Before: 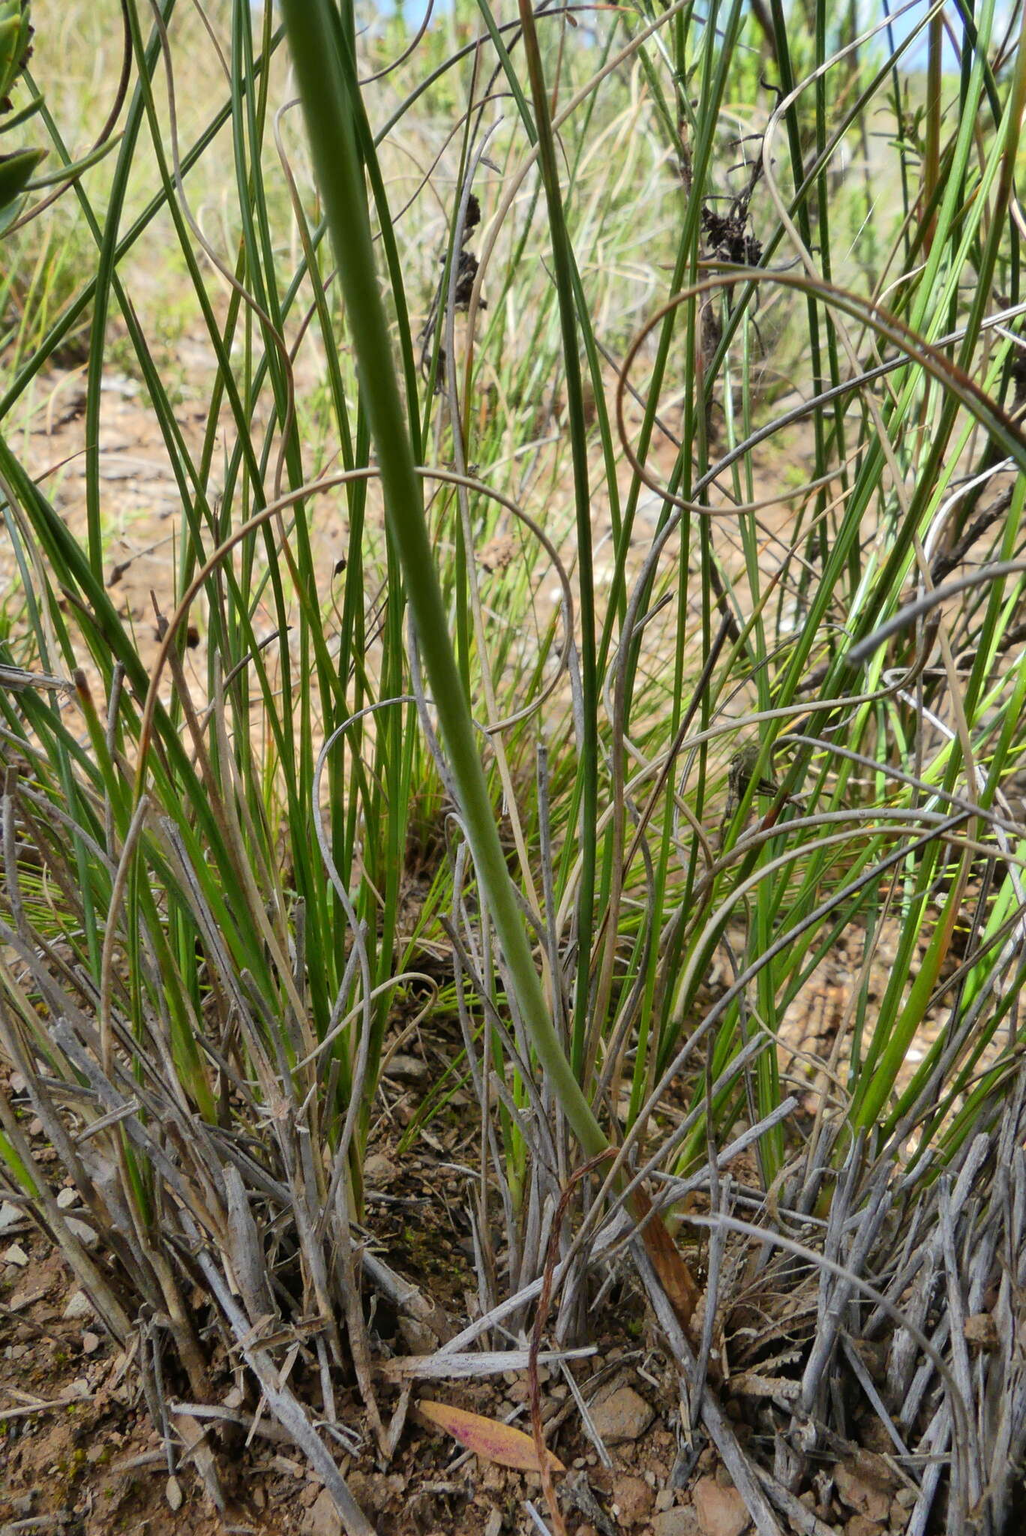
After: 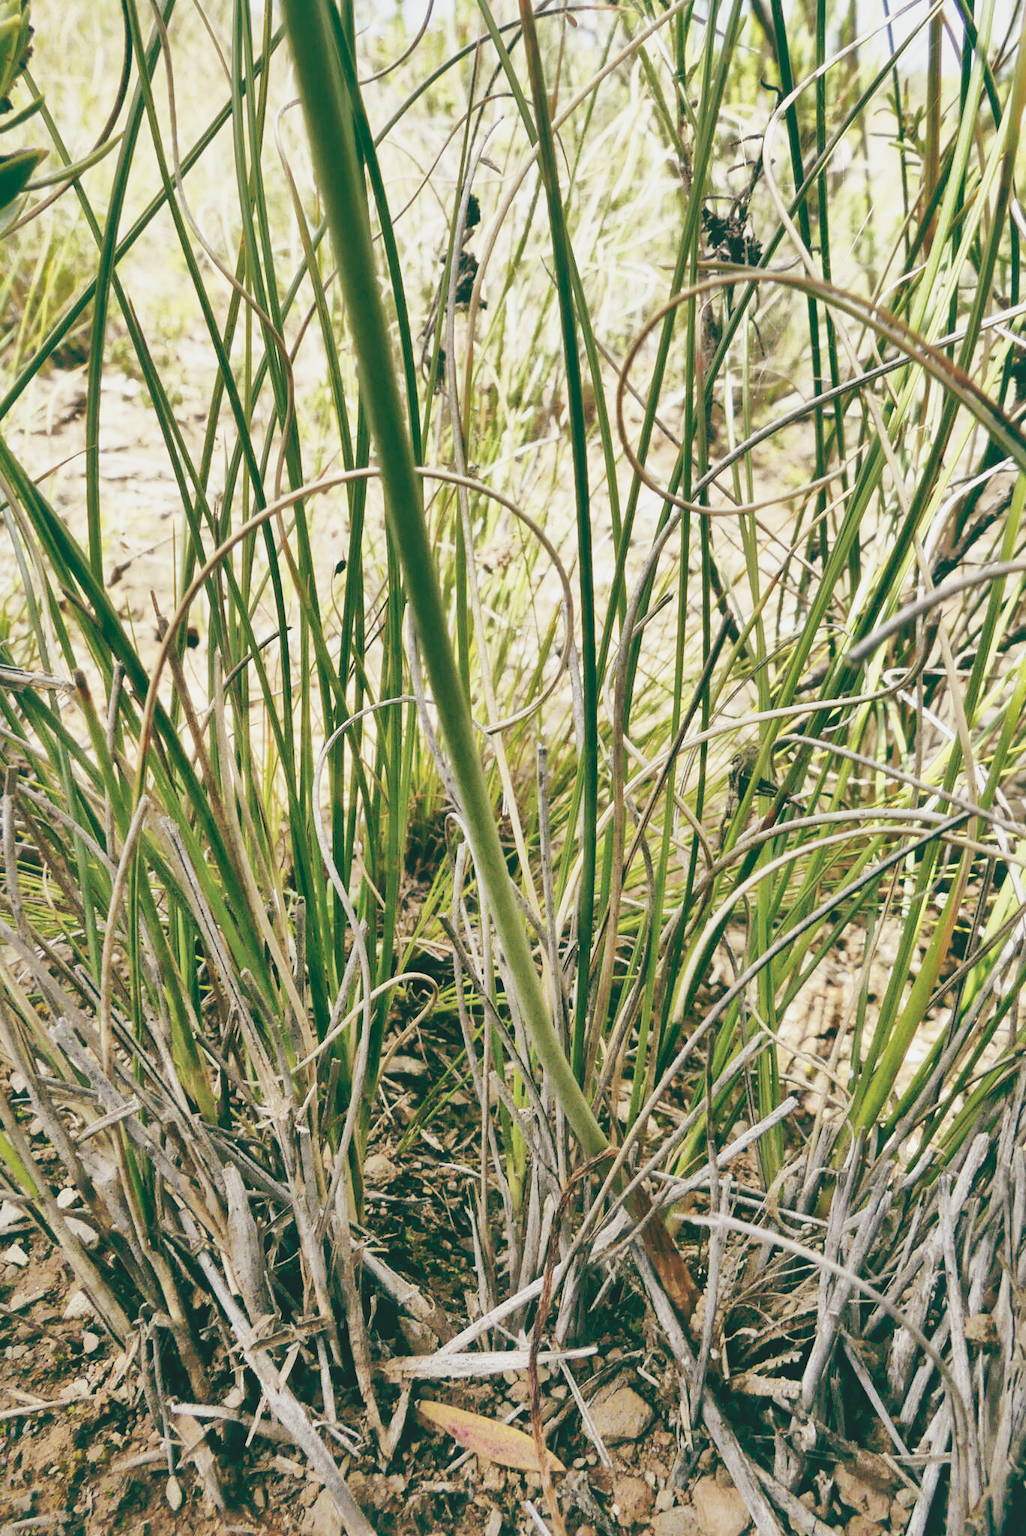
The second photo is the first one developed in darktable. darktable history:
contrast brightness saturation: contrast -0.05, saturation -0.41
color balance: lift [1.005, 0.99, 1.007, 1.01], gamma [1, 1.034, 1.032, 0.966], gain [0.873, 1.055, 1.067, 0.933]
rgb levels: mode RGB, independent channels, levels [[0, 0.474, 1], [0, 0.5, 1], [0, 0.5, 1]]
base curve: curves: ch0 [(0, 0.003) (0.001, 0.002) (0.006, 0.004) (0.02, 0.022) (0.048, 0.086) (0.094, 0.234) (0.162, 0.431) (0.258, 0.629) (0.385, 0.8) (0.548, 0.918) (0.751, 0.988) (1, 1)], preserve colors none
tone equalizer: -8 EV -0.417 EV, -7 EV -0.389 EV, -6 EV -0.333 EV, -5 EV -0.222 EV, -3 EV 0.222 EV, -2 EV 0.333 EV, -1 EV 0.389 EV, +0 EV 0.417 EV, edges refinement/feathering 500, mask exposure compensation -1.57 EV, preserve details no
shadows and highlights: shadows 60, highlights -60
